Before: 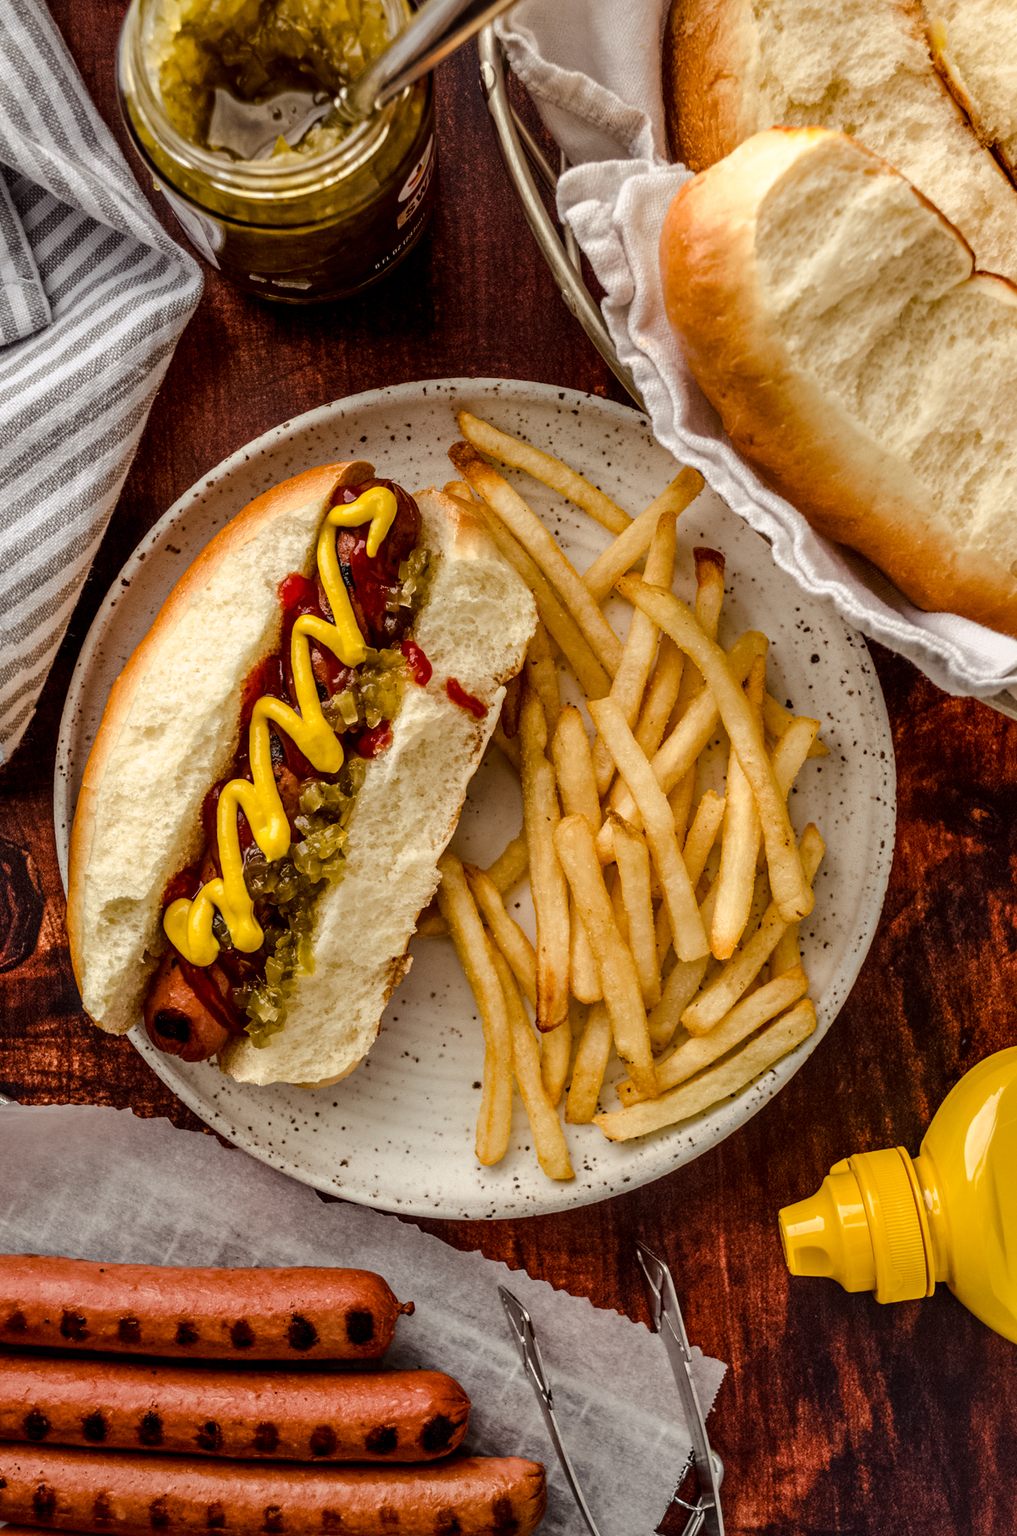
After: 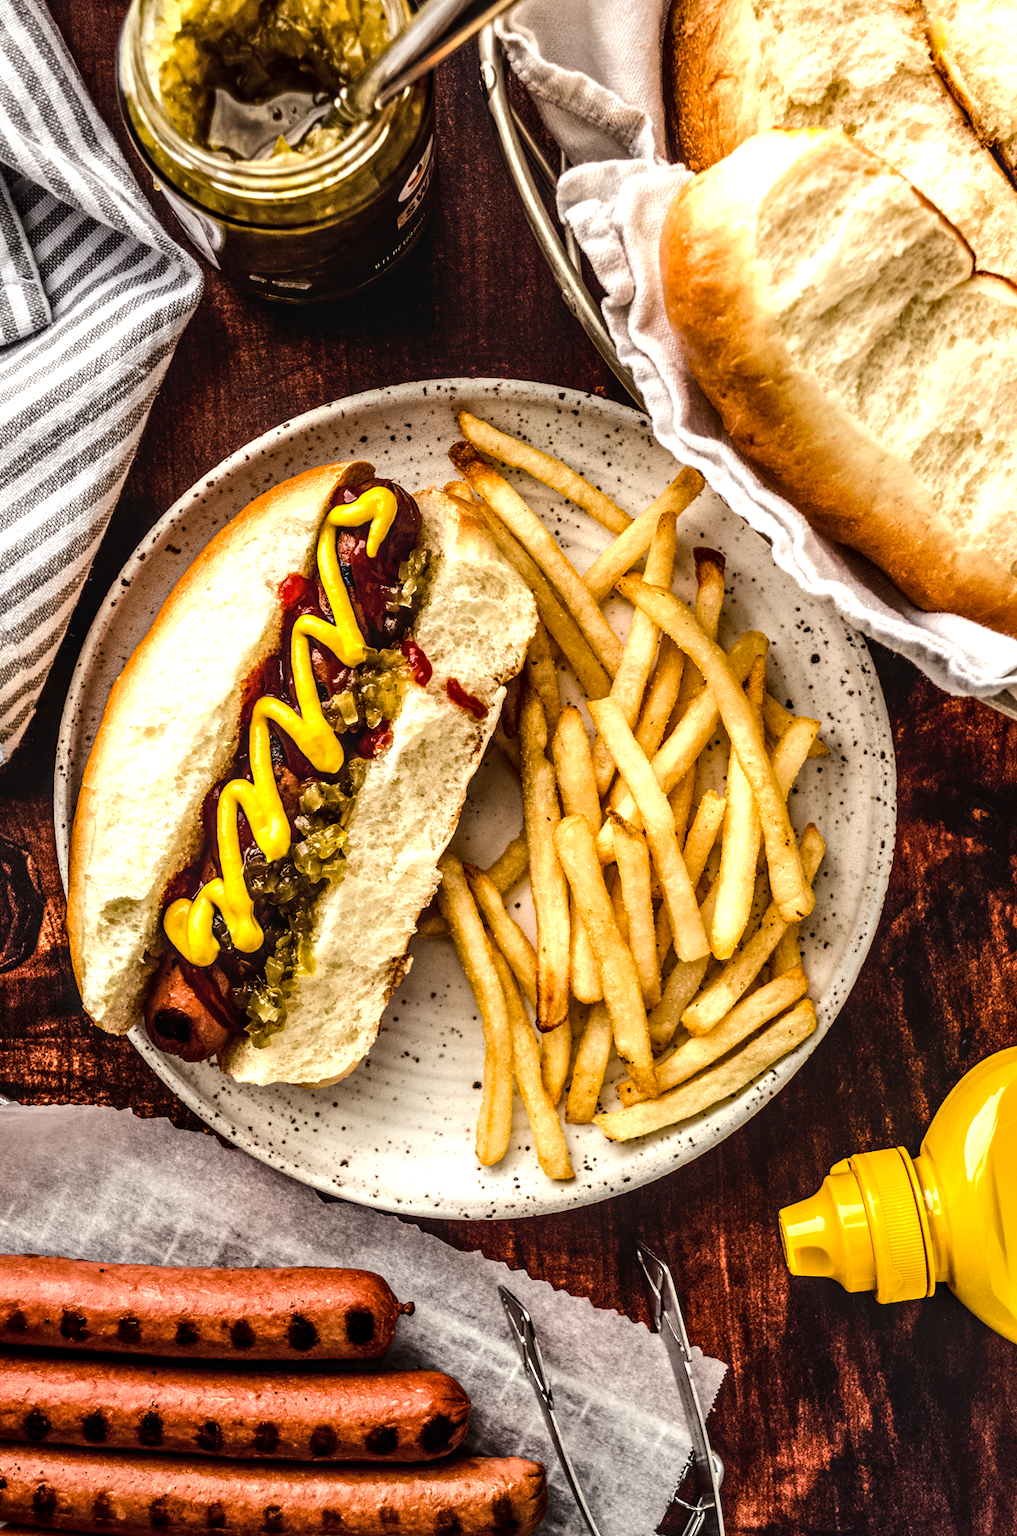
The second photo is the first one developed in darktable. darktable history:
tone equalizer: -8 EV -1.08 EV, -7 EV -1.01 EV, -6 EV -0.867 EV, -5 EV -0.578 EV, -3 EV 0.578 EV, -2 EV 0.867 EV, -1 EV 1.01 EV, +0 EV 1.08 EV, edges refinement/feathering 500, mask exposure compensation -1.57 EV, preserve details no
local contrast: on, module defaults
